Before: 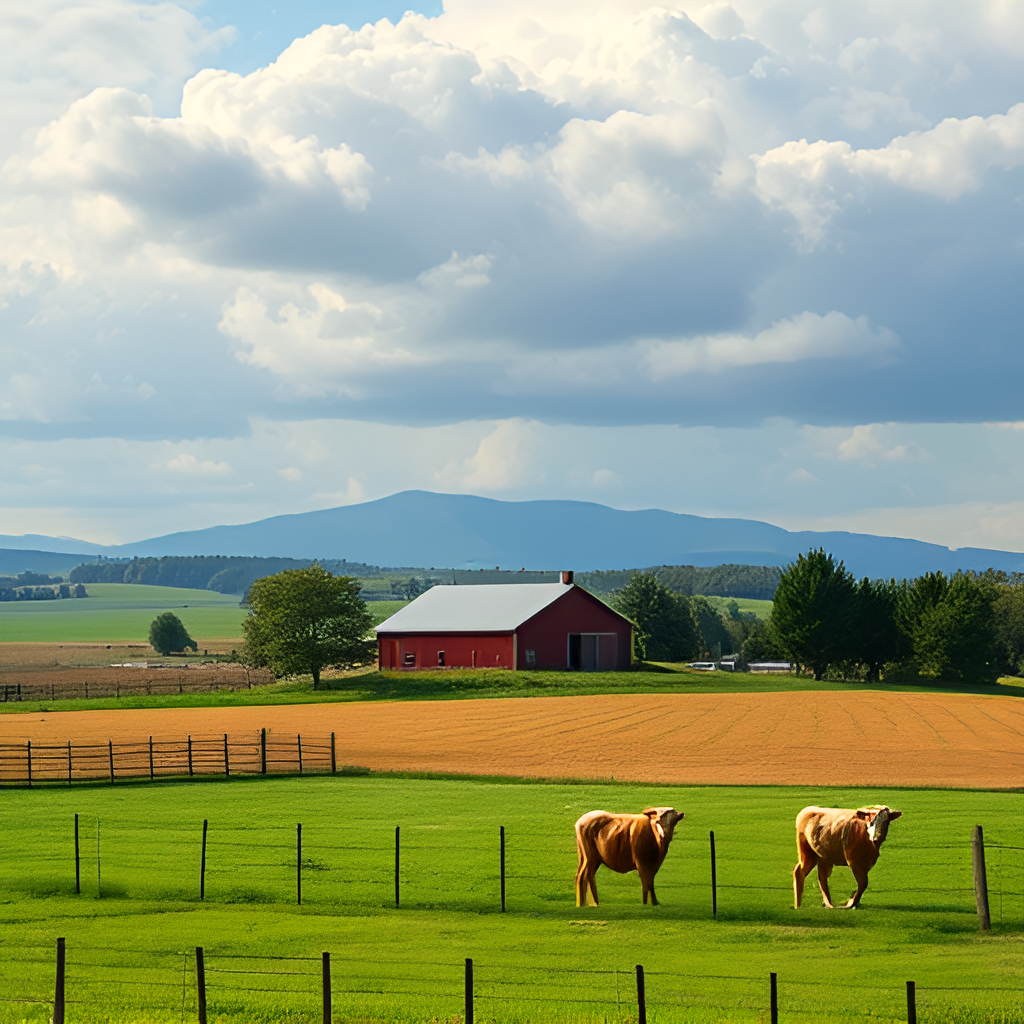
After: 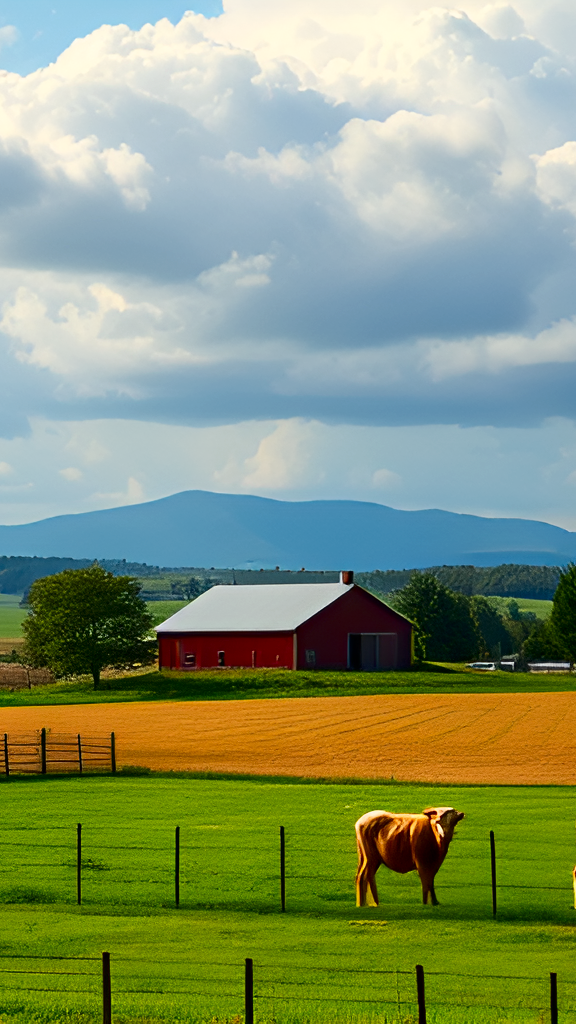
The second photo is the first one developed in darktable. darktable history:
crop: left 21.496%, right 22.254%
contrast brightness saturation: contrast 0.12, brightness -0.12, saturation 0.2
